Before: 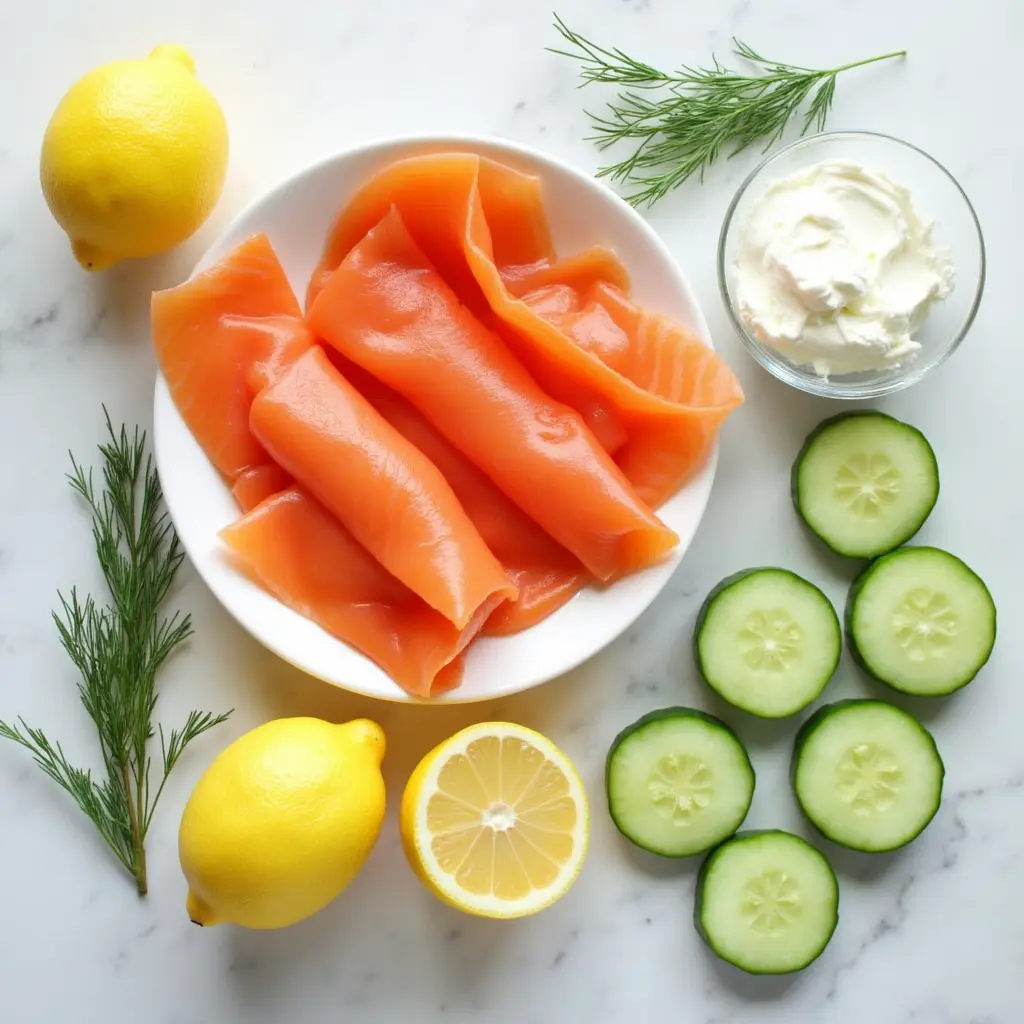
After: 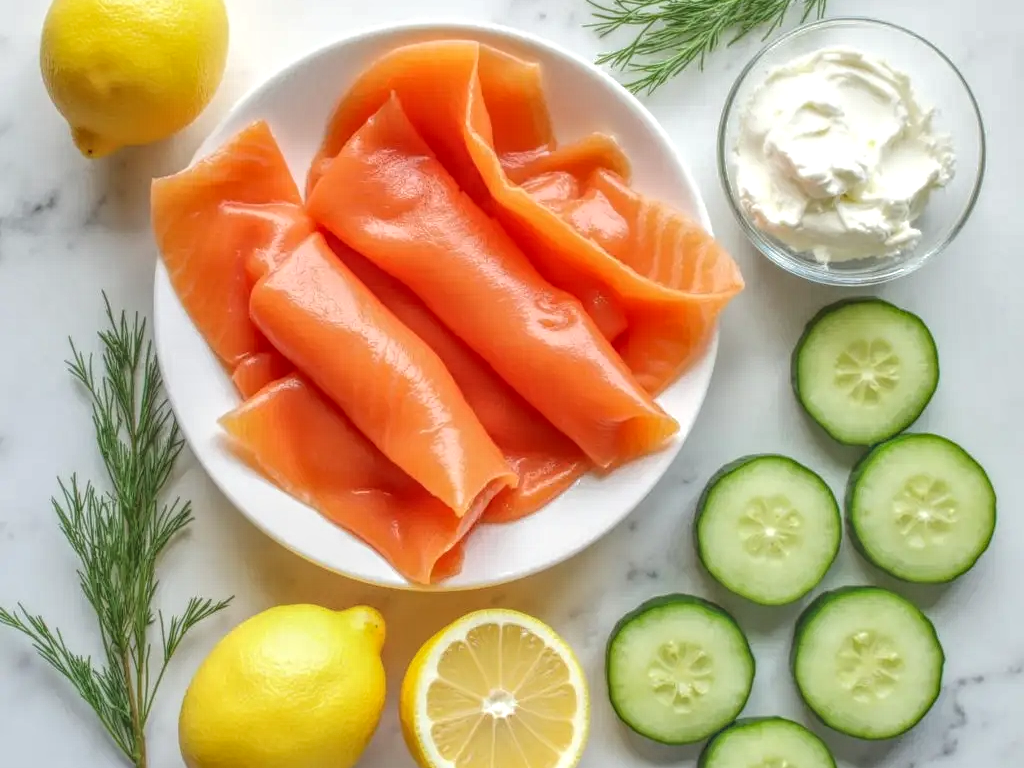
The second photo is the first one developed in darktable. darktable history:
local contrast: highlights 20%, shadows 30%, detail 200%, midtone range 0.2
crop: top 11.038%, bottom 13.962%
